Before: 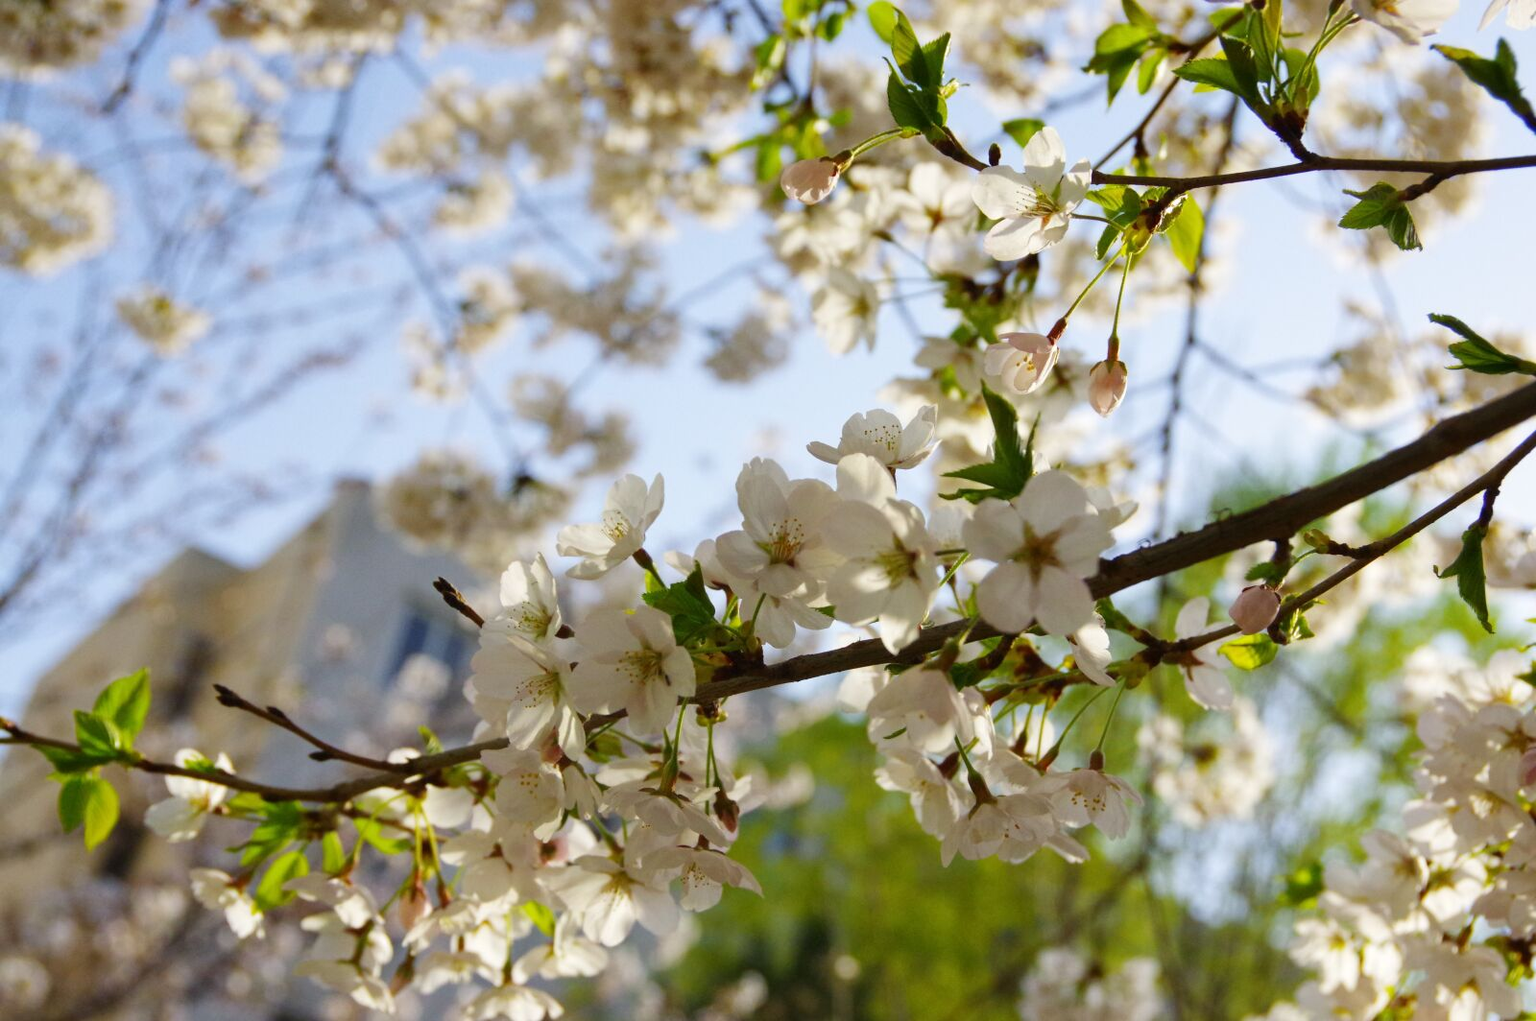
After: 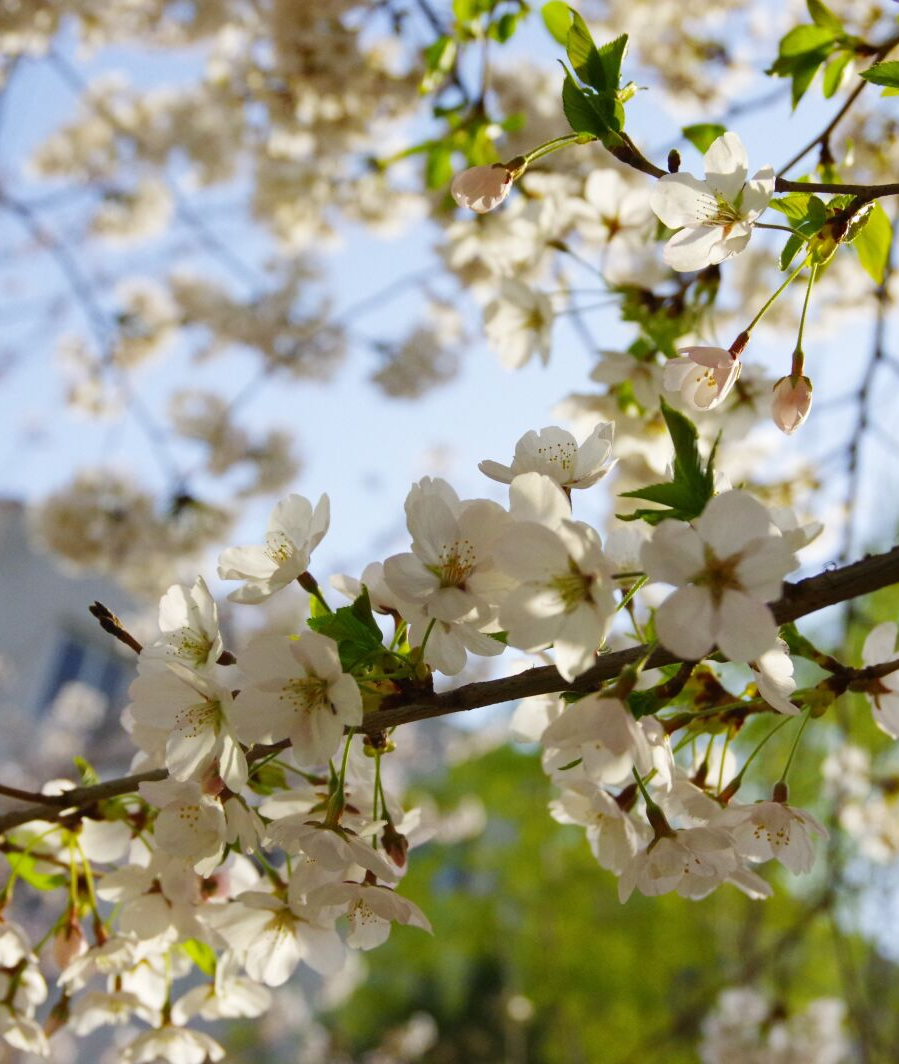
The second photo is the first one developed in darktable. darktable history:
crop and rotate: left 22.634%, right 21.173%
